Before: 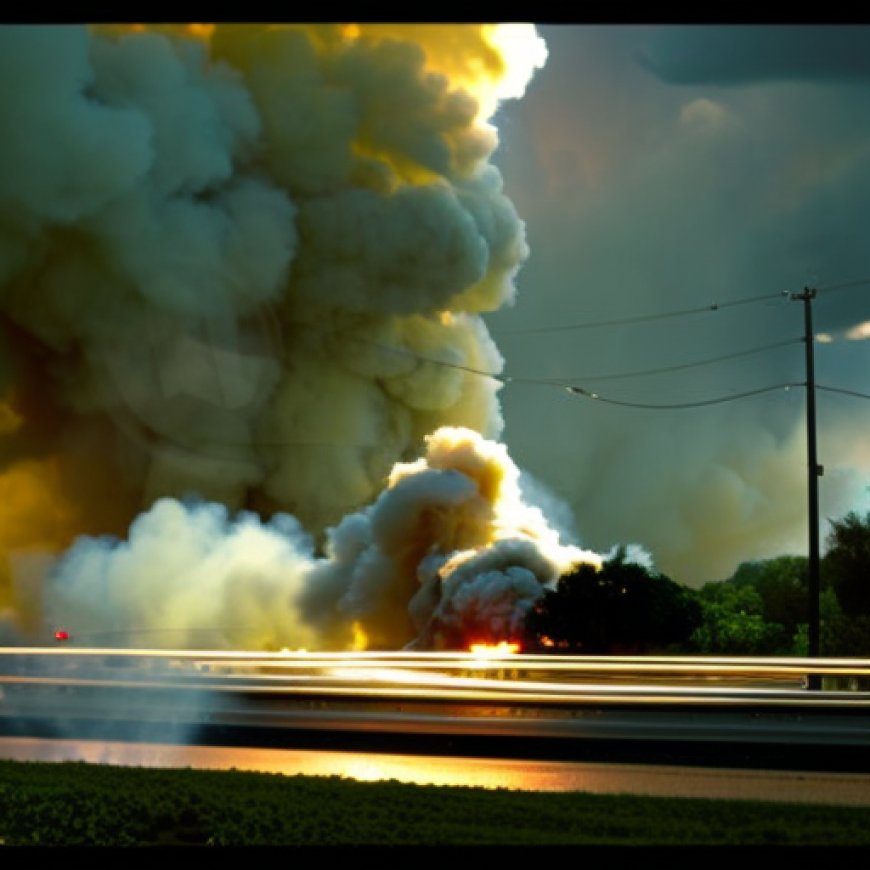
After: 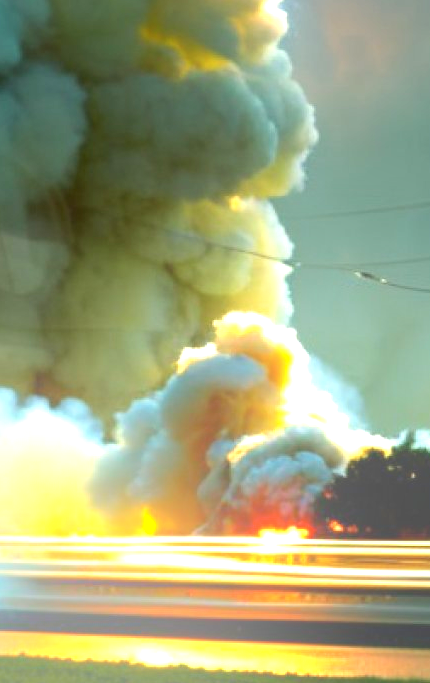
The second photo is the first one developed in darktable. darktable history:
crop and rotate: angle 0.02°, left 24.353%, top 13.219%, right 26.156%, bottom 8.224%
exposure: exposure 1.5 EV, compensate highlight preservation false
bloom: on, module defaults
graduated density: on, module defaults
